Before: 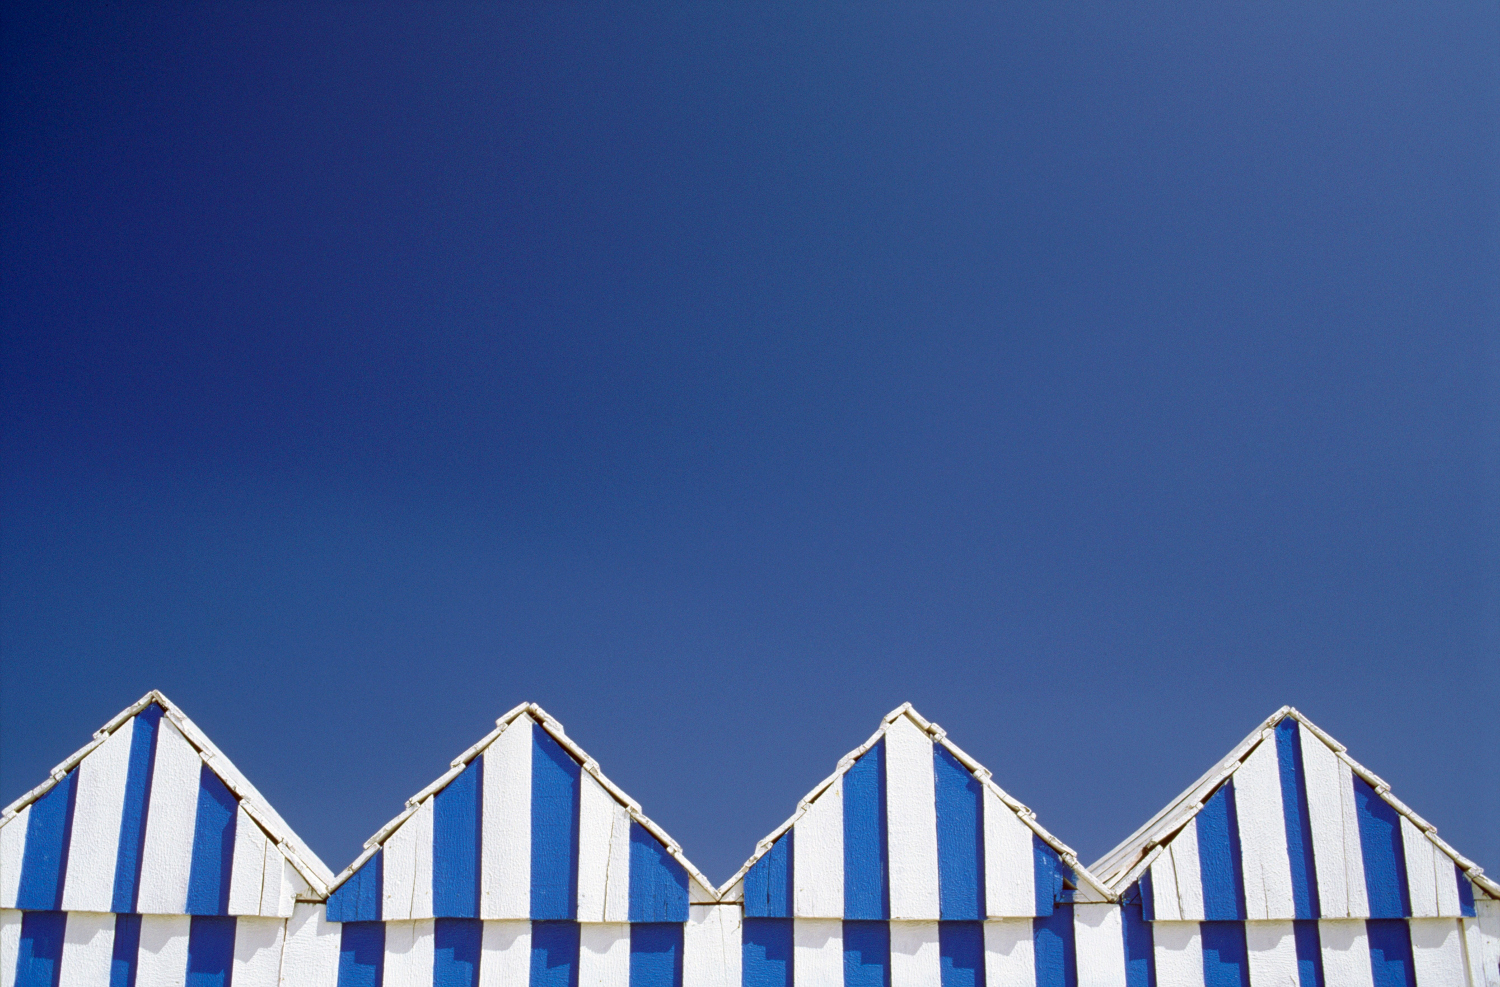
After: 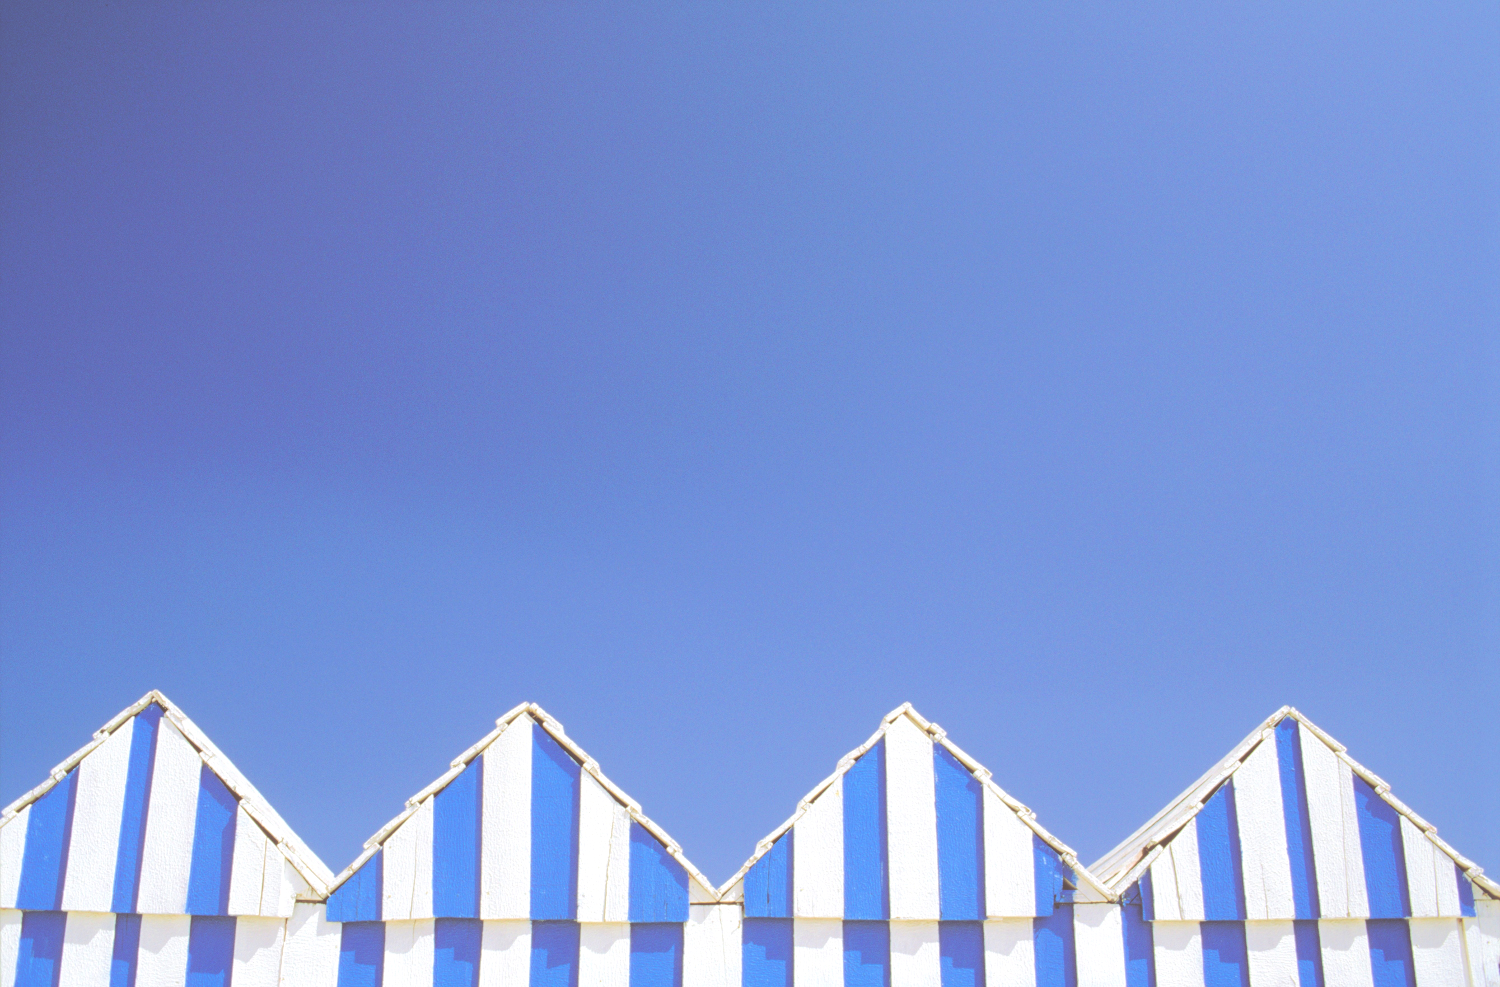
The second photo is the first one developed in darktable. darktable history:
tone equalizer: -7 EV 0.155 EV, -6 EV 0.603 EV, -5 EV 1.13 EV, -4 EV 1.34 EV, -3 EV 1.15 EV, -2 EV 0.6 EV, -1 EV 0.155 EV, edges refinement/feathering 500, mask exposure compensation -1.57 EV, preserve details no
exposure: black level correction -0.04, exposure 0.064 EV, compensate exposure bias true, compensate highlight preservation false
